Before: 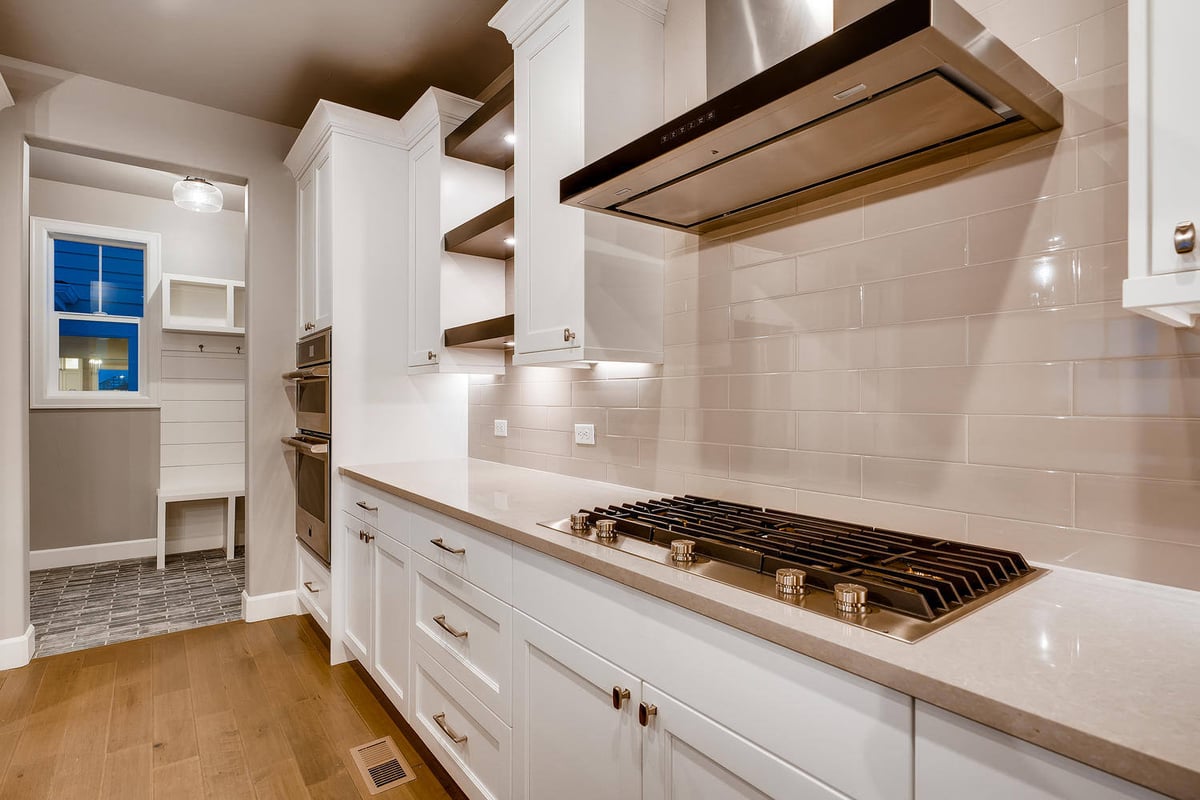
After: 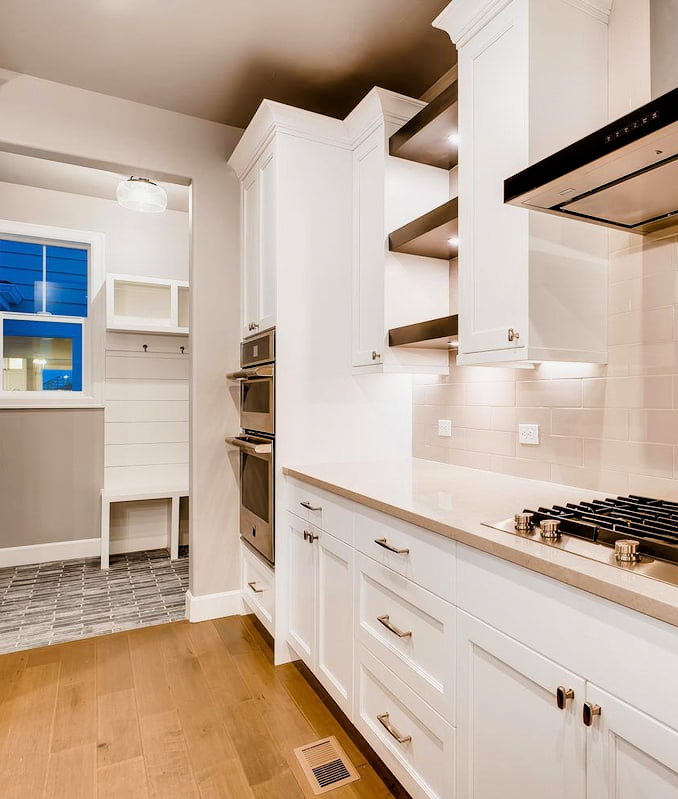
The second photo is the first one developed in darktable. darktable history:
exposure: exposure 0.743 EV, compensate highlight preservation false
filmic rgb: black relative exposure -5.08 EV, white relative exposure 3.98 EV, hardness 2.89, contrast 1.095, color science v6 (2022)
crop: left 4.749%, right 38.736%
